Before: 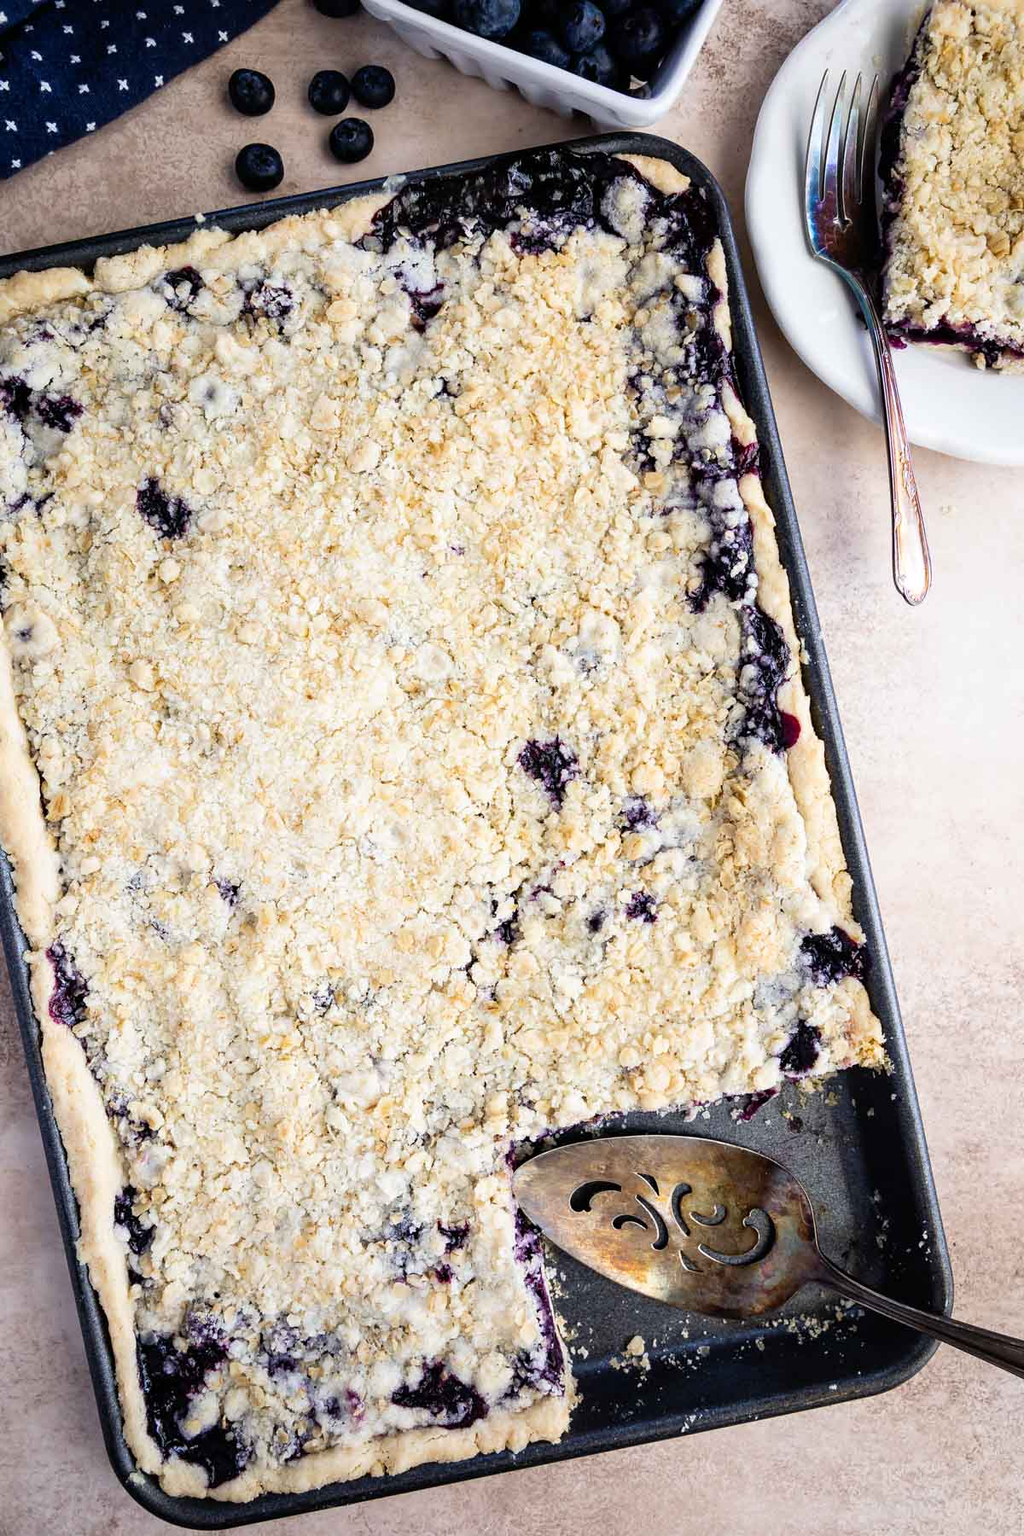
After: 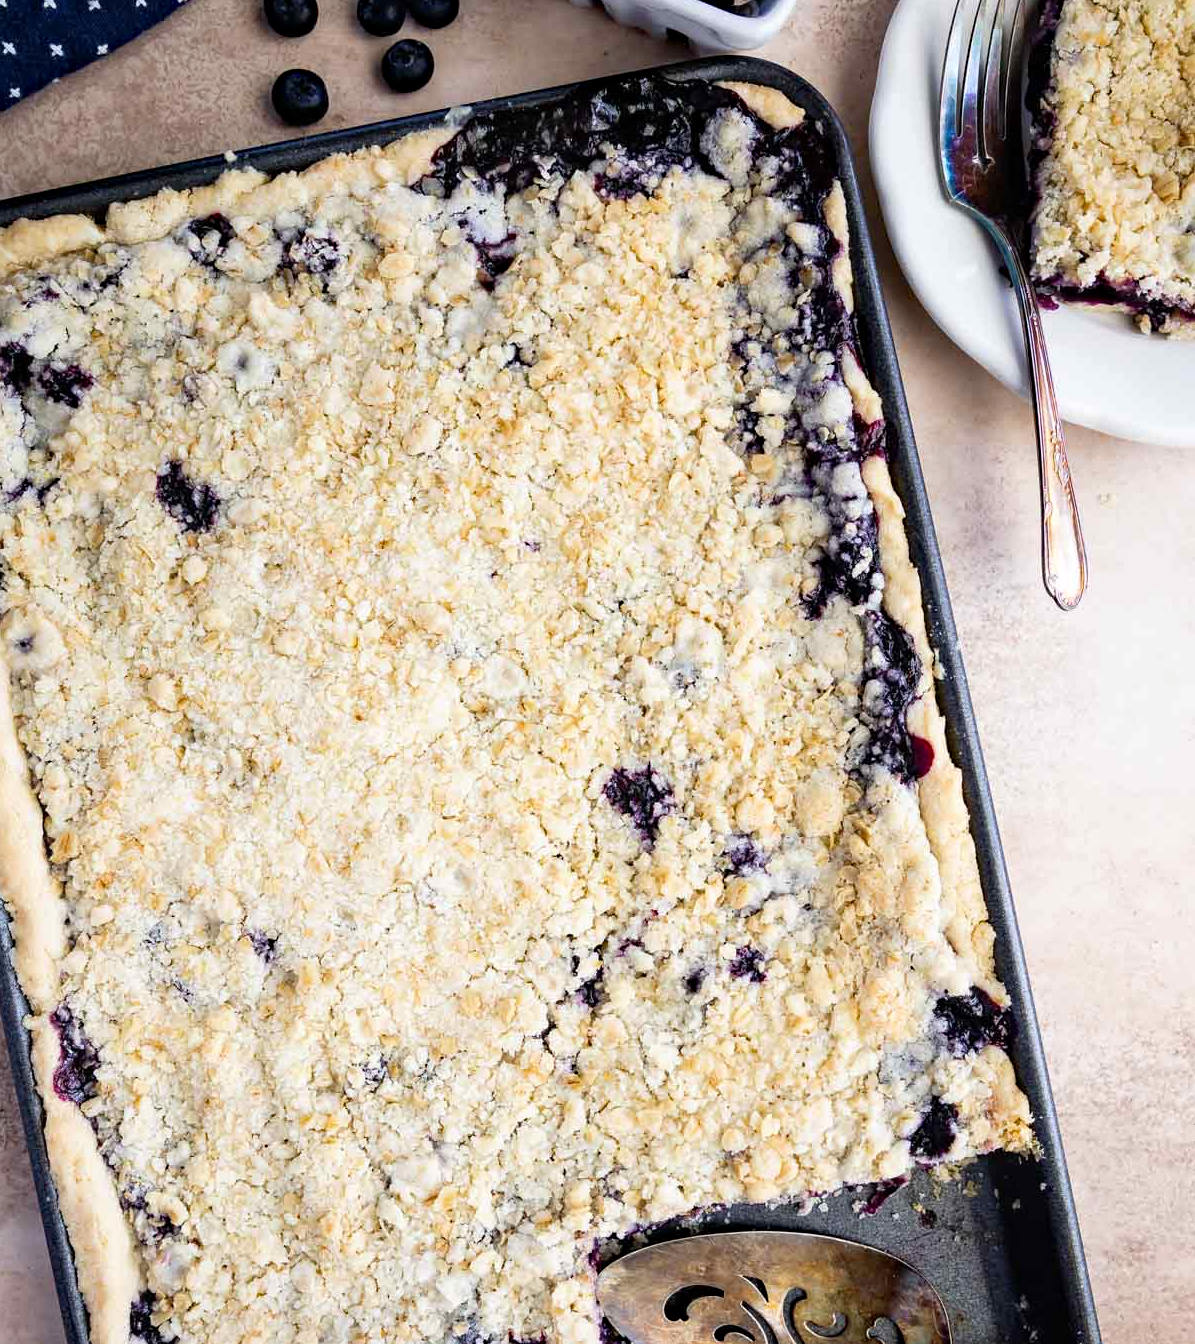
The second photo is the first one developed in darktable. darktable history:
haze removal: adaptive false
crop: left 0.369%, top 5.505%, bottom 19.822%
